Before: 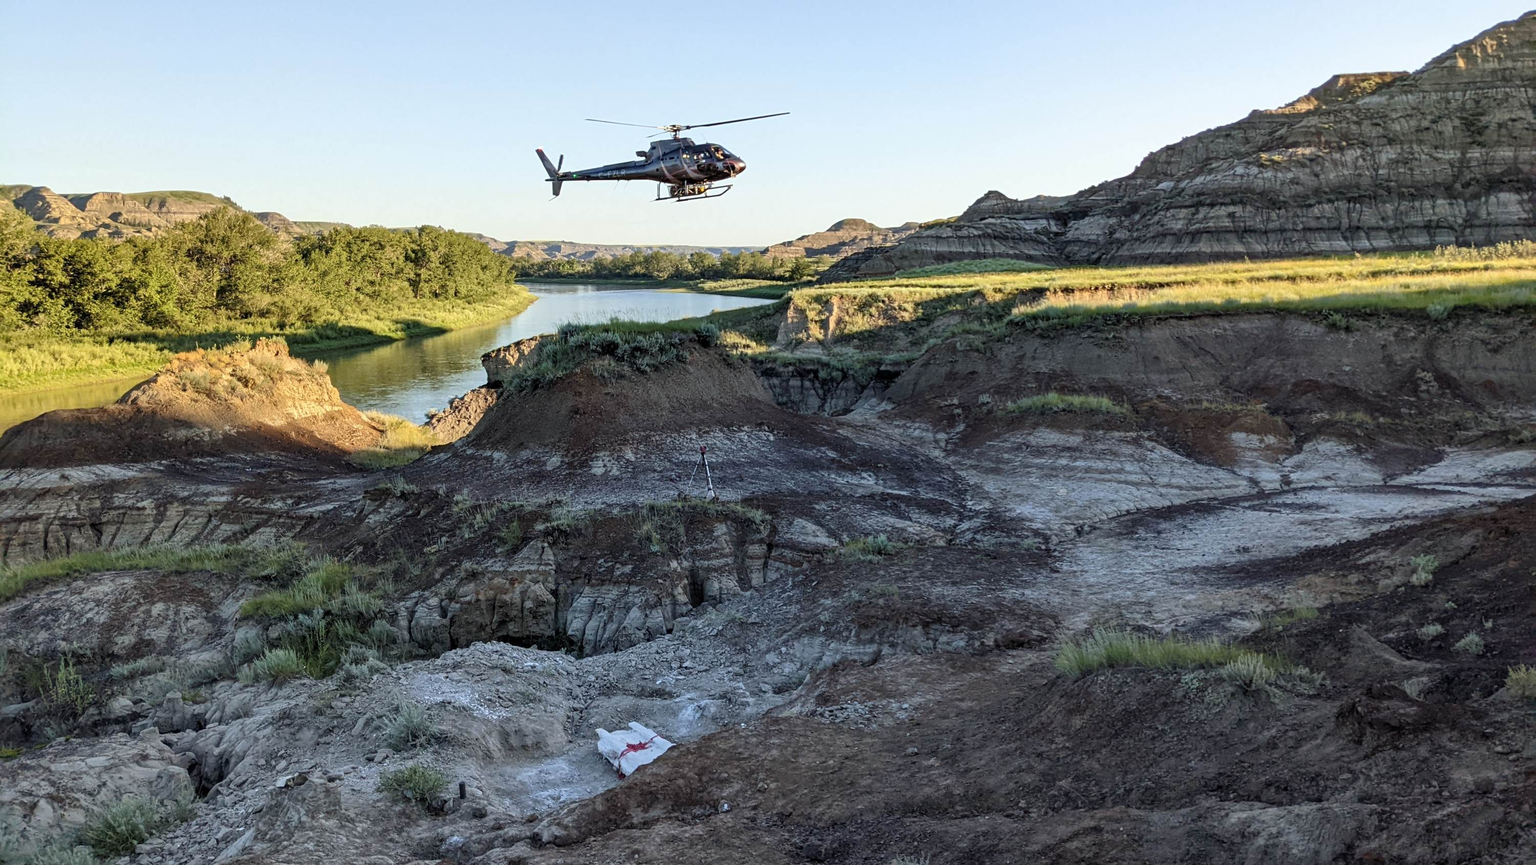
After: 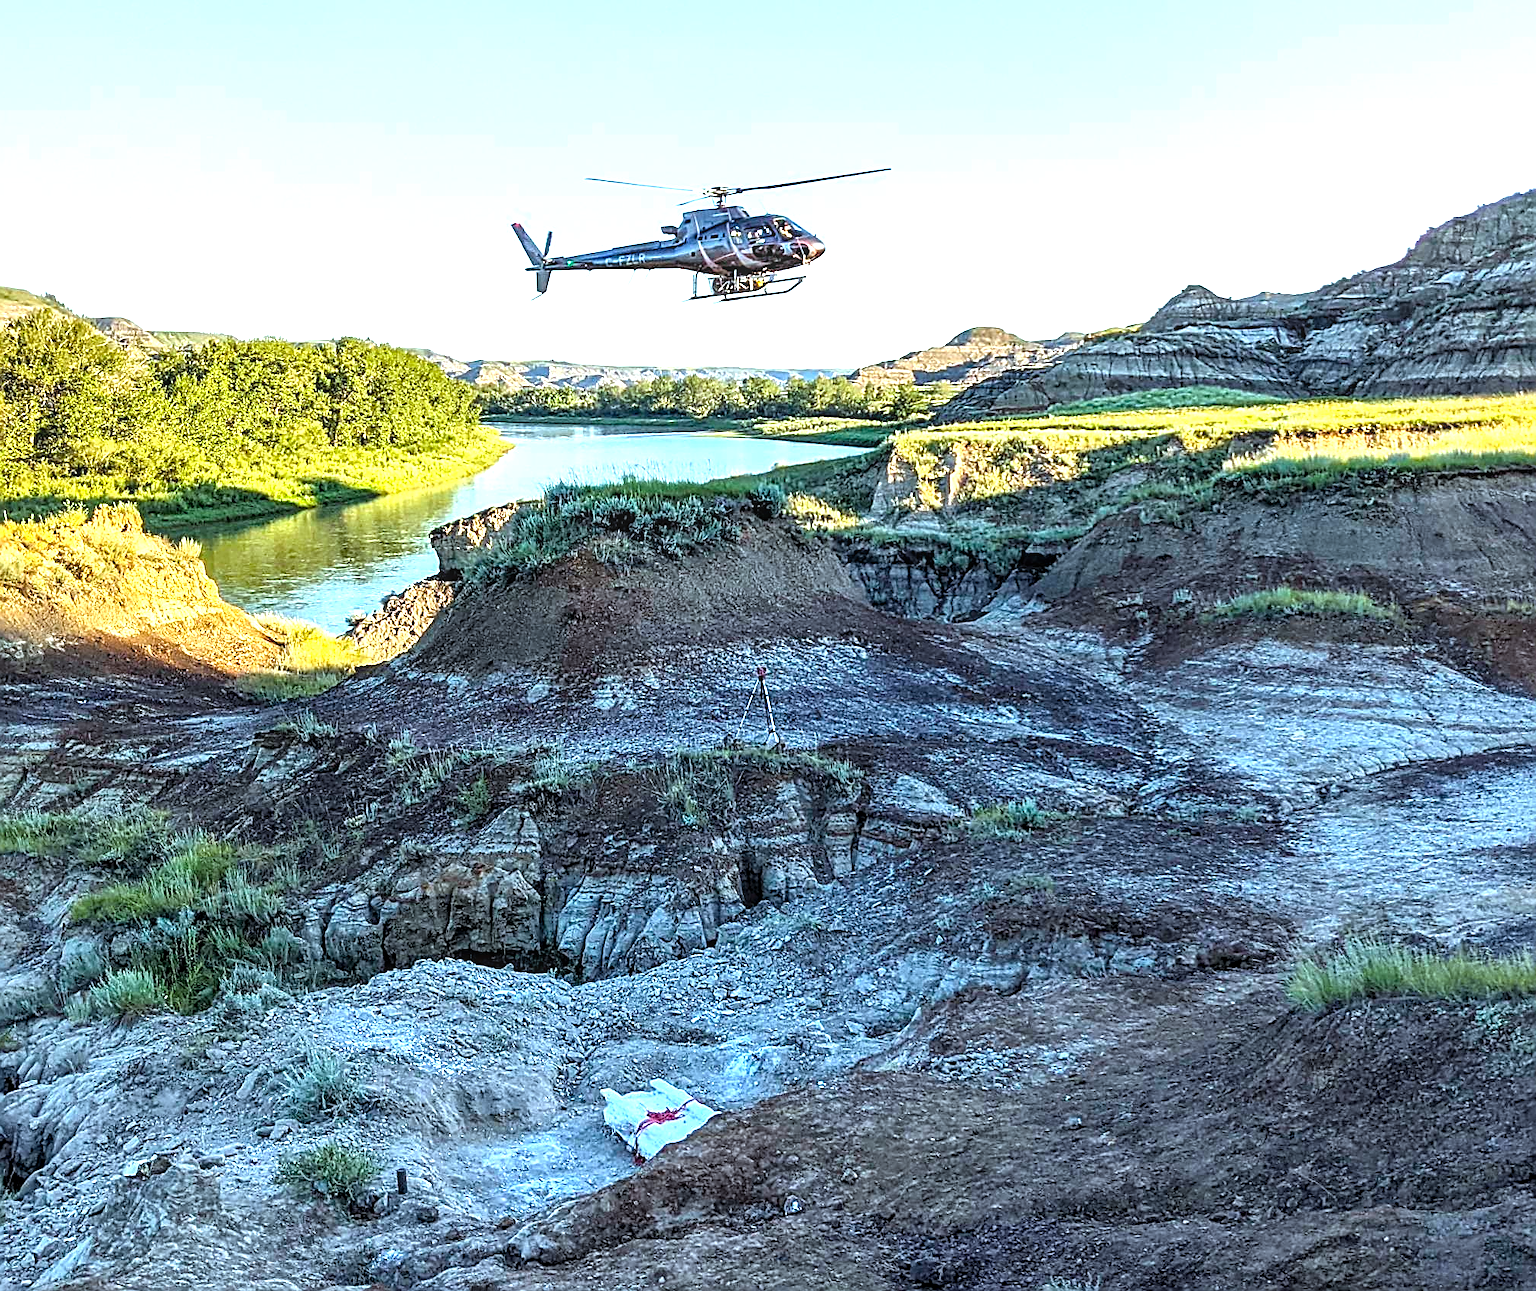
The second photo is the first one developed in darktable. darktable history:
exposure: black level correction 0, exposure 0.703 EV, compensate highlight preservation false
tone equalizer: -8 EV -0.445 EV, -7 EV -0.412 EV, -6 EV -0.294 EV, -5 EV -0.215 EV, -3 EV 0.194 EV, -2 EV 0.324 EV, -1 EV 0.364 EV, +0 EV 0.395 EV
sharpen: amount 1.015
crop and rotate: left 12.665%, right 20.401%
color balance rgb: perceptual saturation grading › global saturation 25.083%, global vibrance 20%
local contrast: on, module defaults
color calibration: illuminant Planckian (black body), x 0.368, y 0.36, temperature 4273.86 K
